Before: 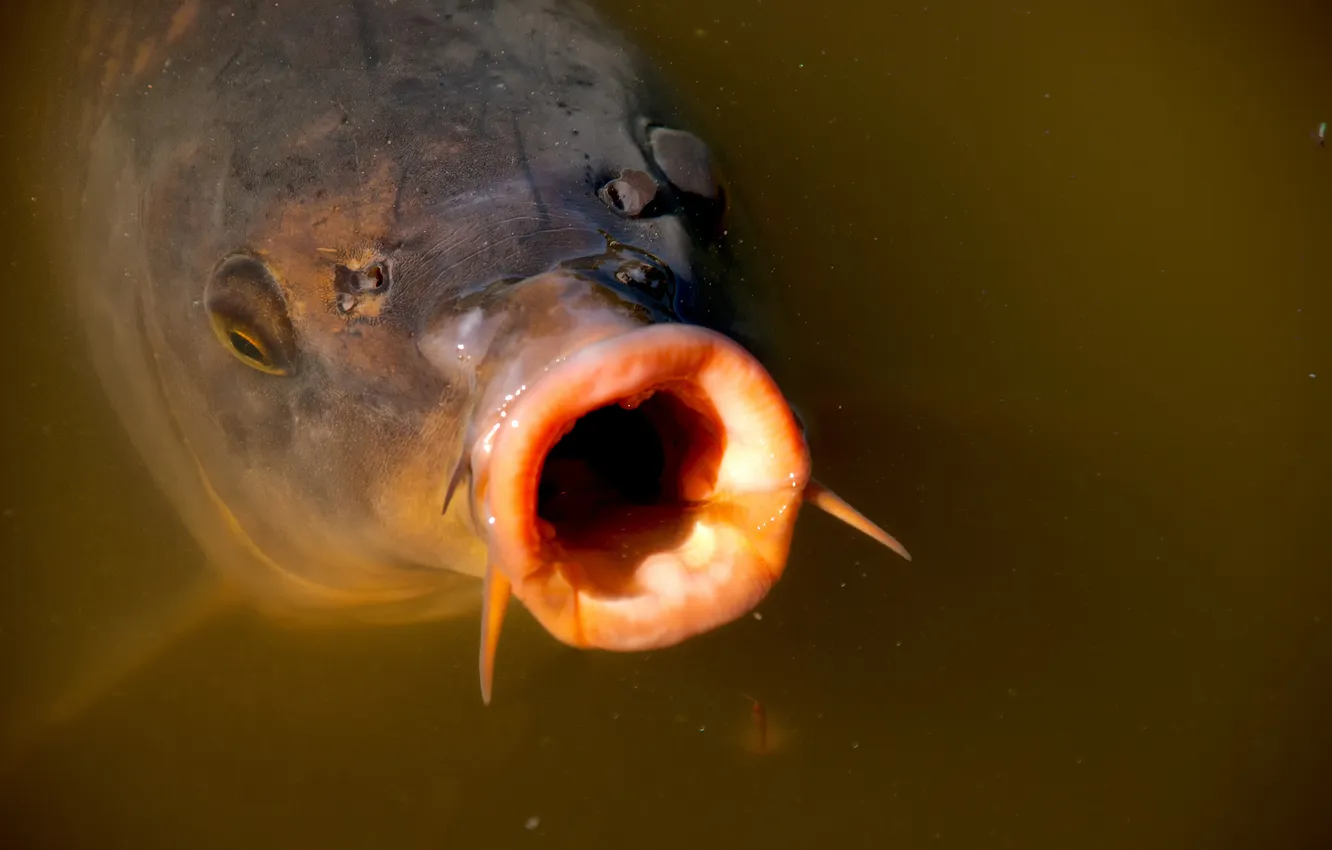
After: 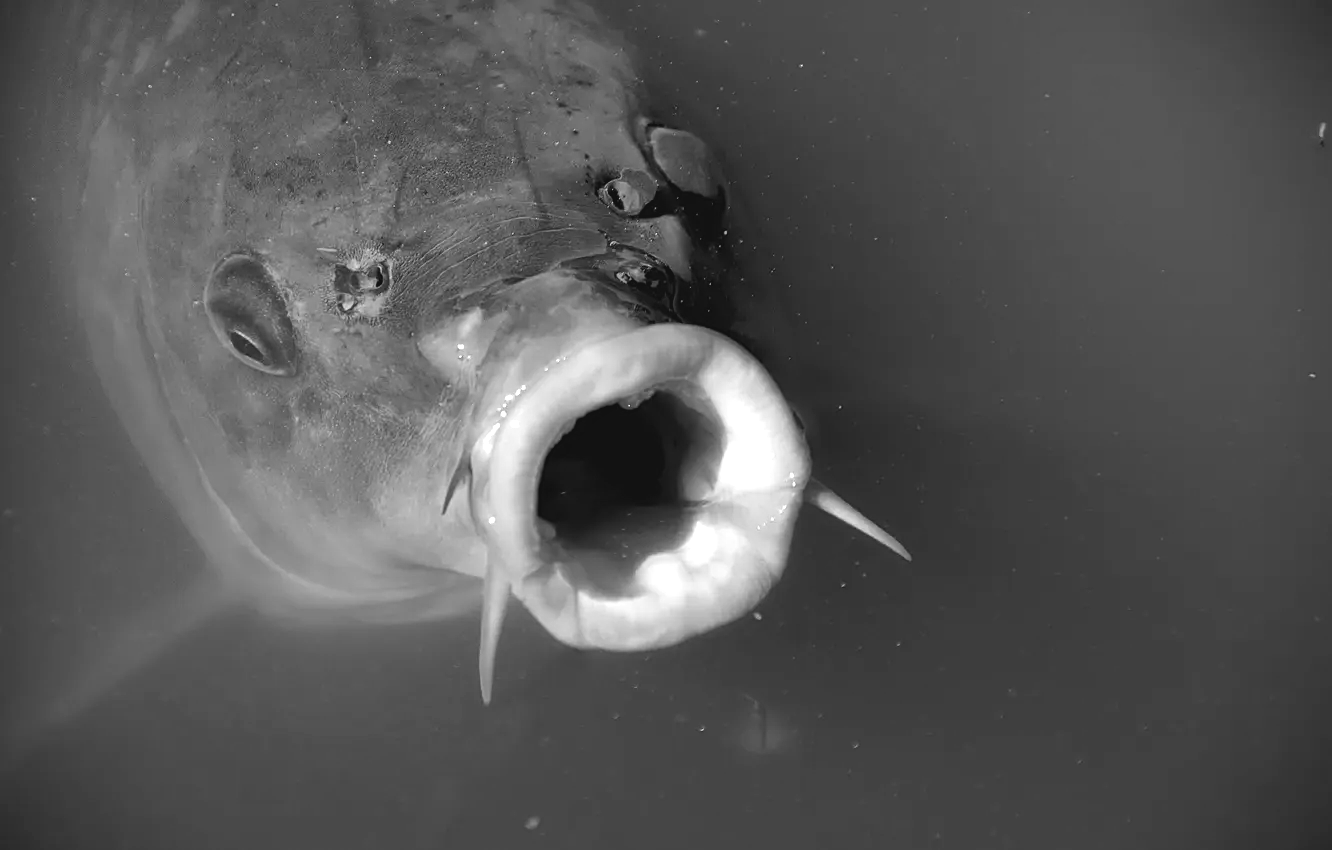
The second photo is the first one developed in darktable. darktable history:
exposure: black level correction 0, exposure 0.7 EV, compensate exposure bias true, compensate highlight preservation false
monochrome: on, module defaults
contrast brightness saturation: contrast -0.1, saturation -0.1
white balance: red 1.009, blue 0.985
sharpen: on, module defaults
